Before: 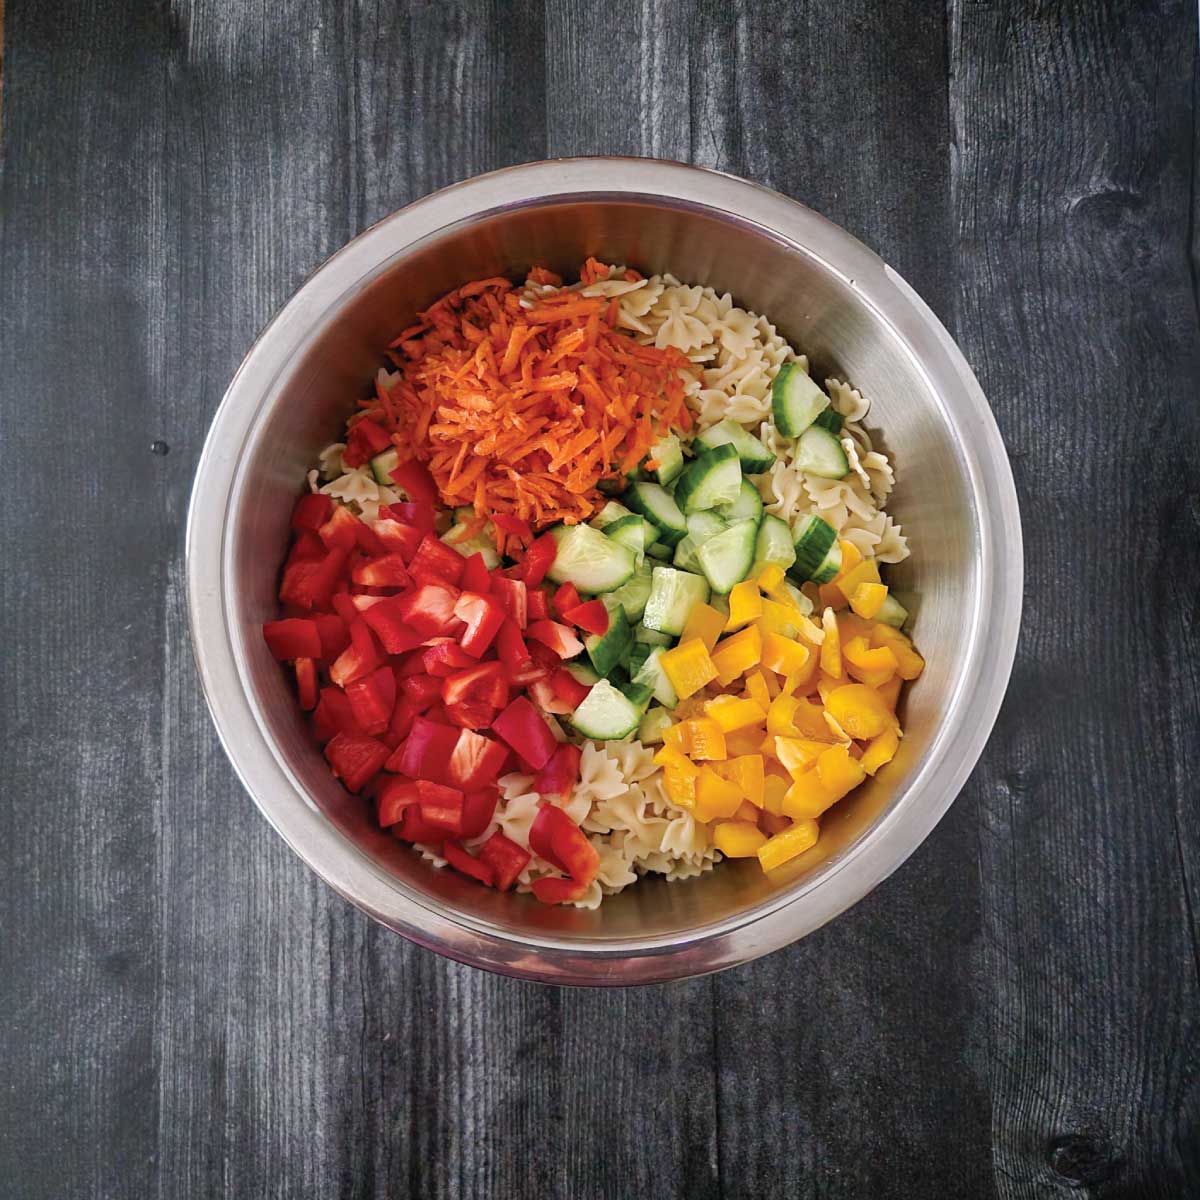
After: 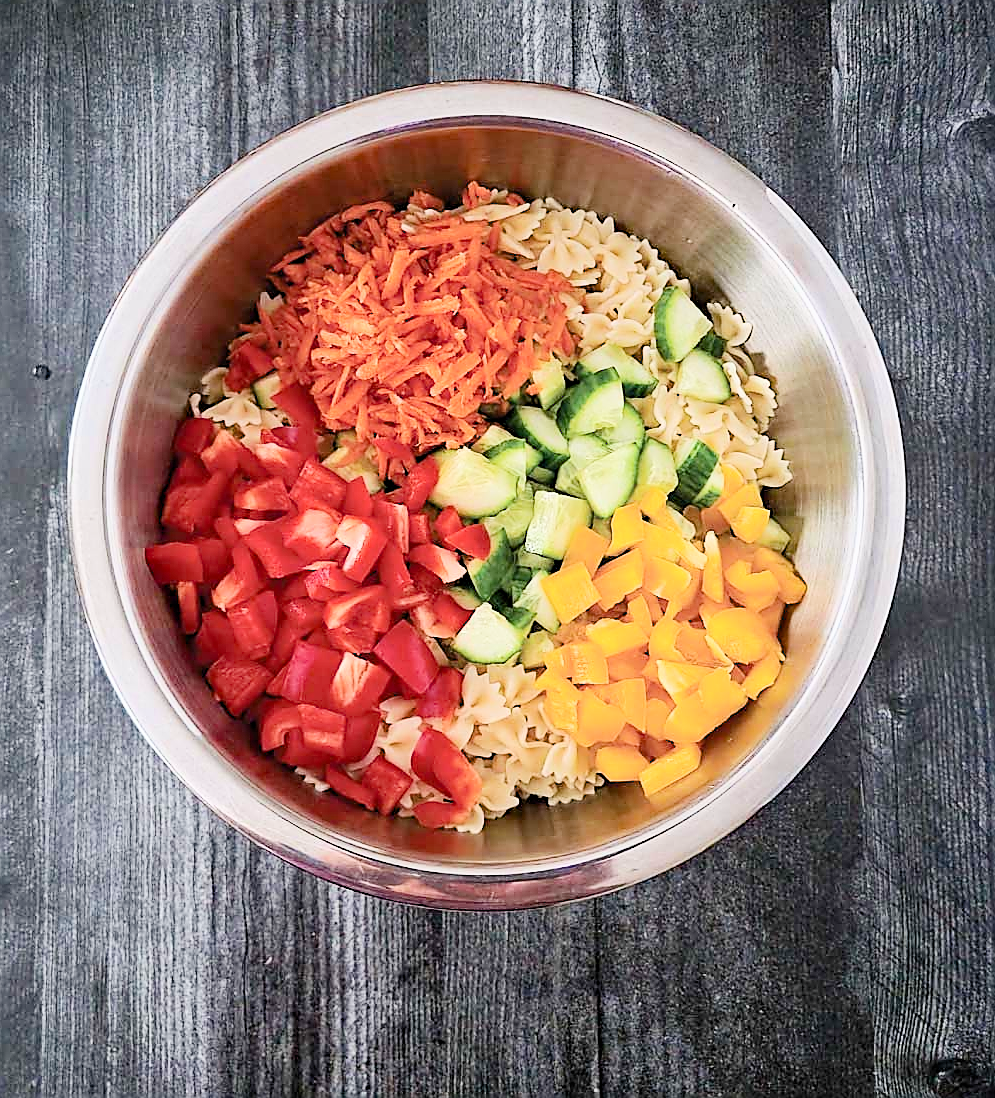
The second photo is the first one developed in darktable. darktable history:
exposure: exposure 0.94 EV, compensate highlight preservation false
haze removal: strength 0.294, distance 0.256, compatibility mode true, adaptive false
crop: left 9.834%, top 6.336%, right 7.18%, bottom 2.124%
contrast brightness saturation: contrast 0.242, brightness 0.092
filmic rgb: black relative exposure -8.82 EV, white relative exposure 4.98 EV, target black luminance 0%, hardness 3.79, latitude 66.49%, contrast 0.822, highlights saturation mix 11.15%, shadows ↔ highlights balance 20.17%
sharpen: radius 1.367, amount 1.249, threshold 0.731
shadows and highlights: shadows 11.9, white point adjustment 1.14, highlights -0.526, soften with gaussian
